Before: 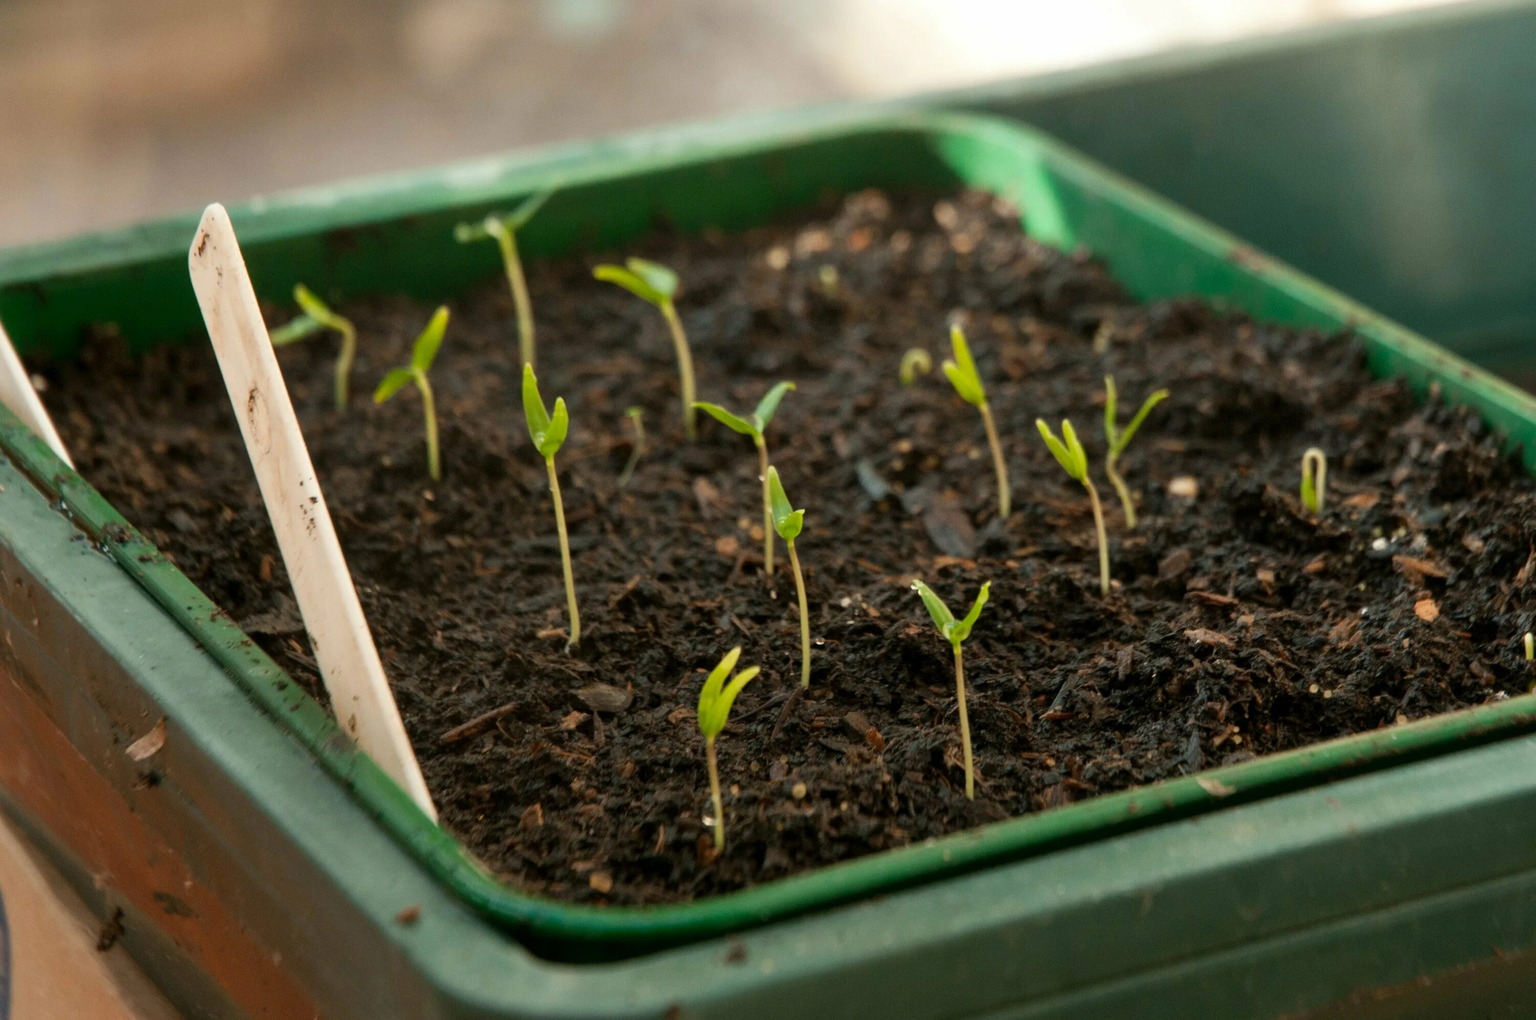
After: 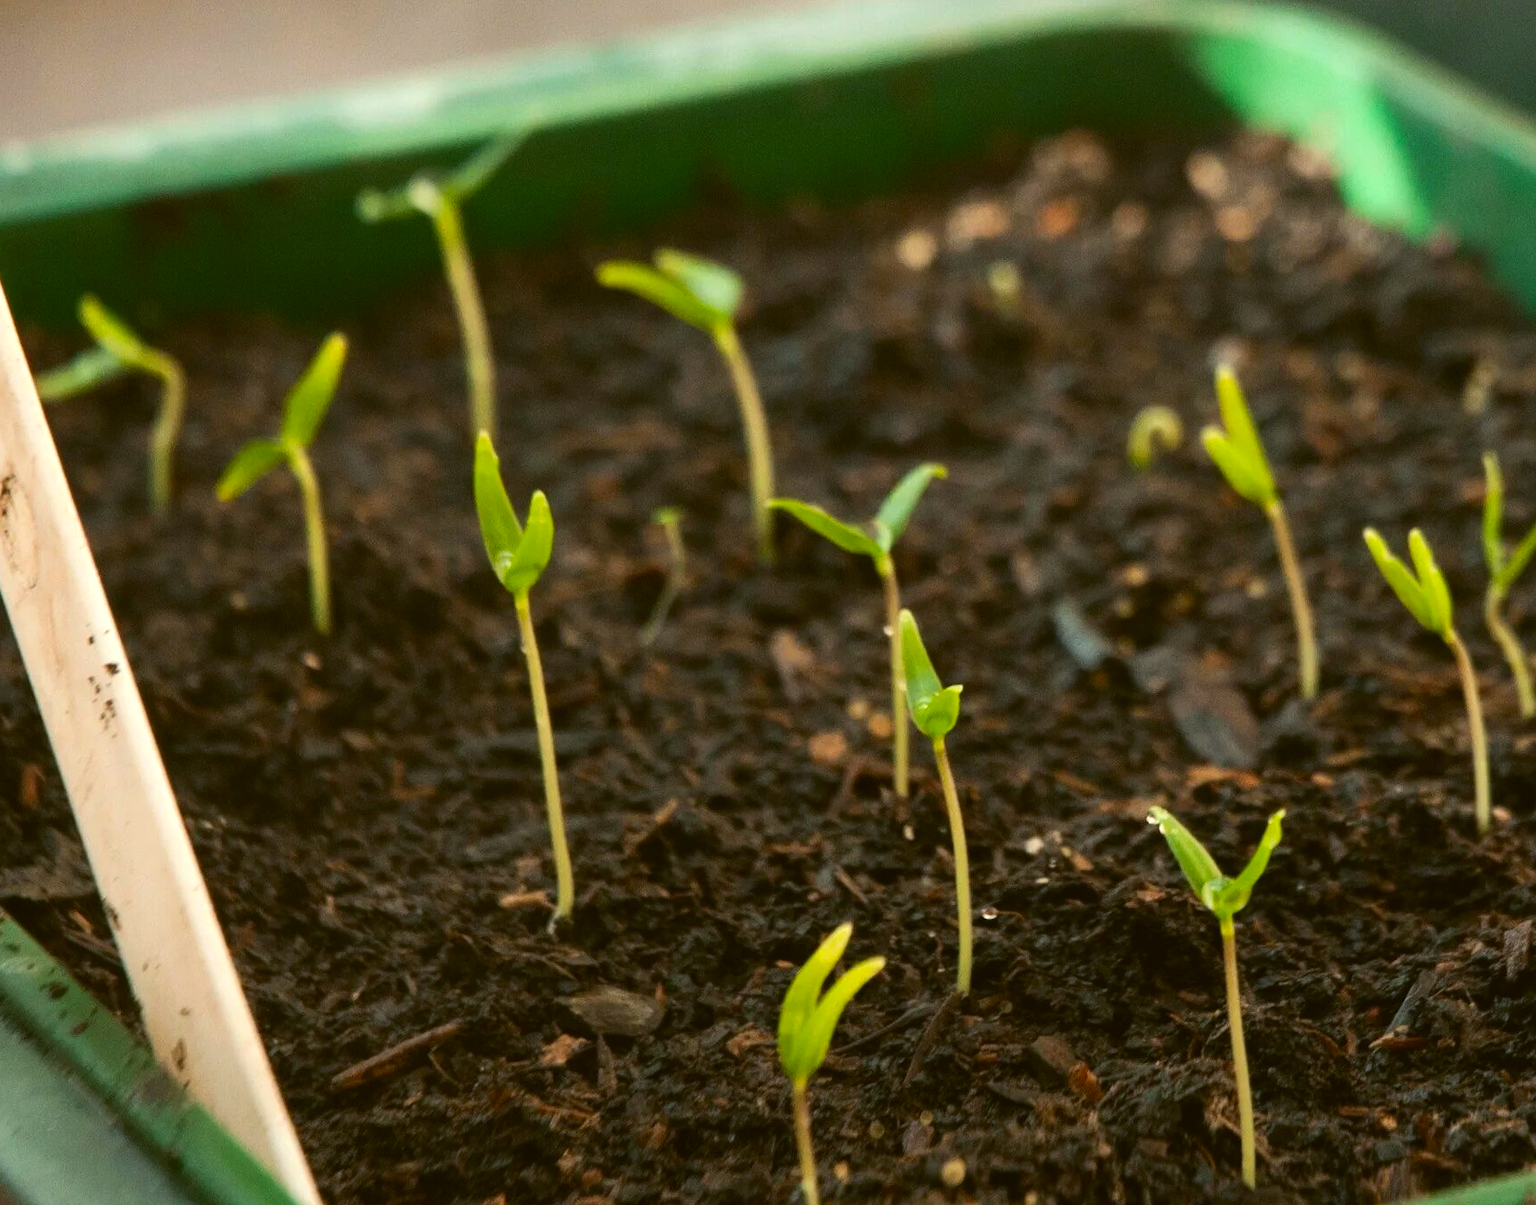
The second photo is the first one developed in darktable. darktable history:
color correction: highlights a* 3.22, highlights b* 1.93, saturation 1.19
tone equalizer: -8 EV -0.417 EV, -7 EV -0.389 EV, -6 EV -0.333 EV, -5 EV -0.222 EV, -3 EV 0.222 EV, -2 EV 0.333 EV, -1 EV 0.389 EV, +0 EV 0.417 EV, edges refinement/feathering 500, mask exposure compensation -1.57 EV, preserve details no
color balance: lift [1.004, 1.002, 1.002, 0.998], gamma [1, 1.007, 1.002, 0.993], gain [1, 0.977, 1.013, 1.023], contrast -3.64%
crop: left 16.202%, top 11.208%, right 26.045%, bottom 20.557%
